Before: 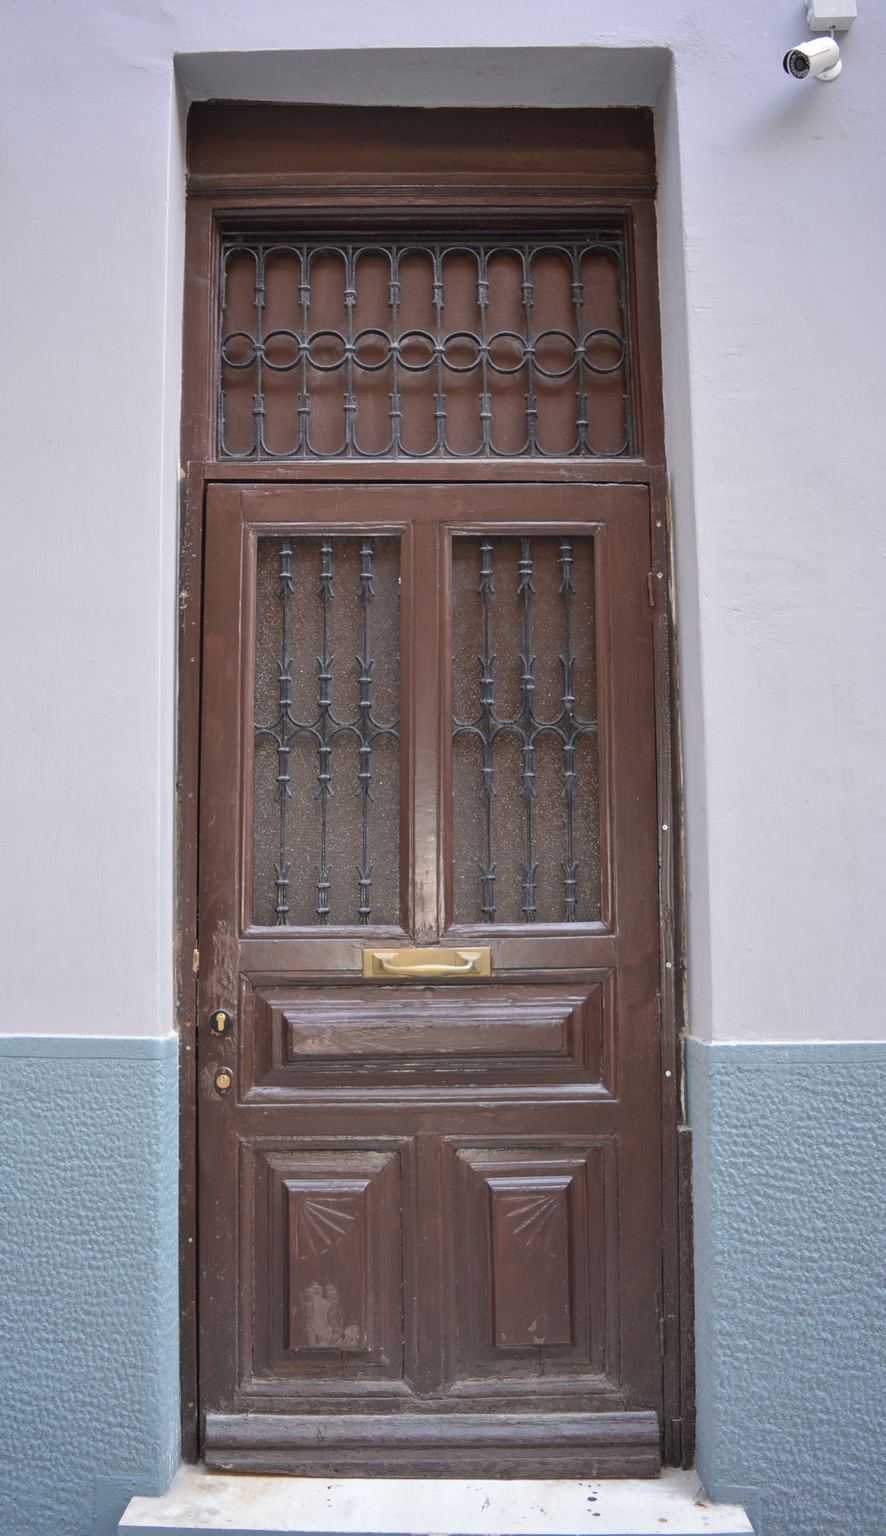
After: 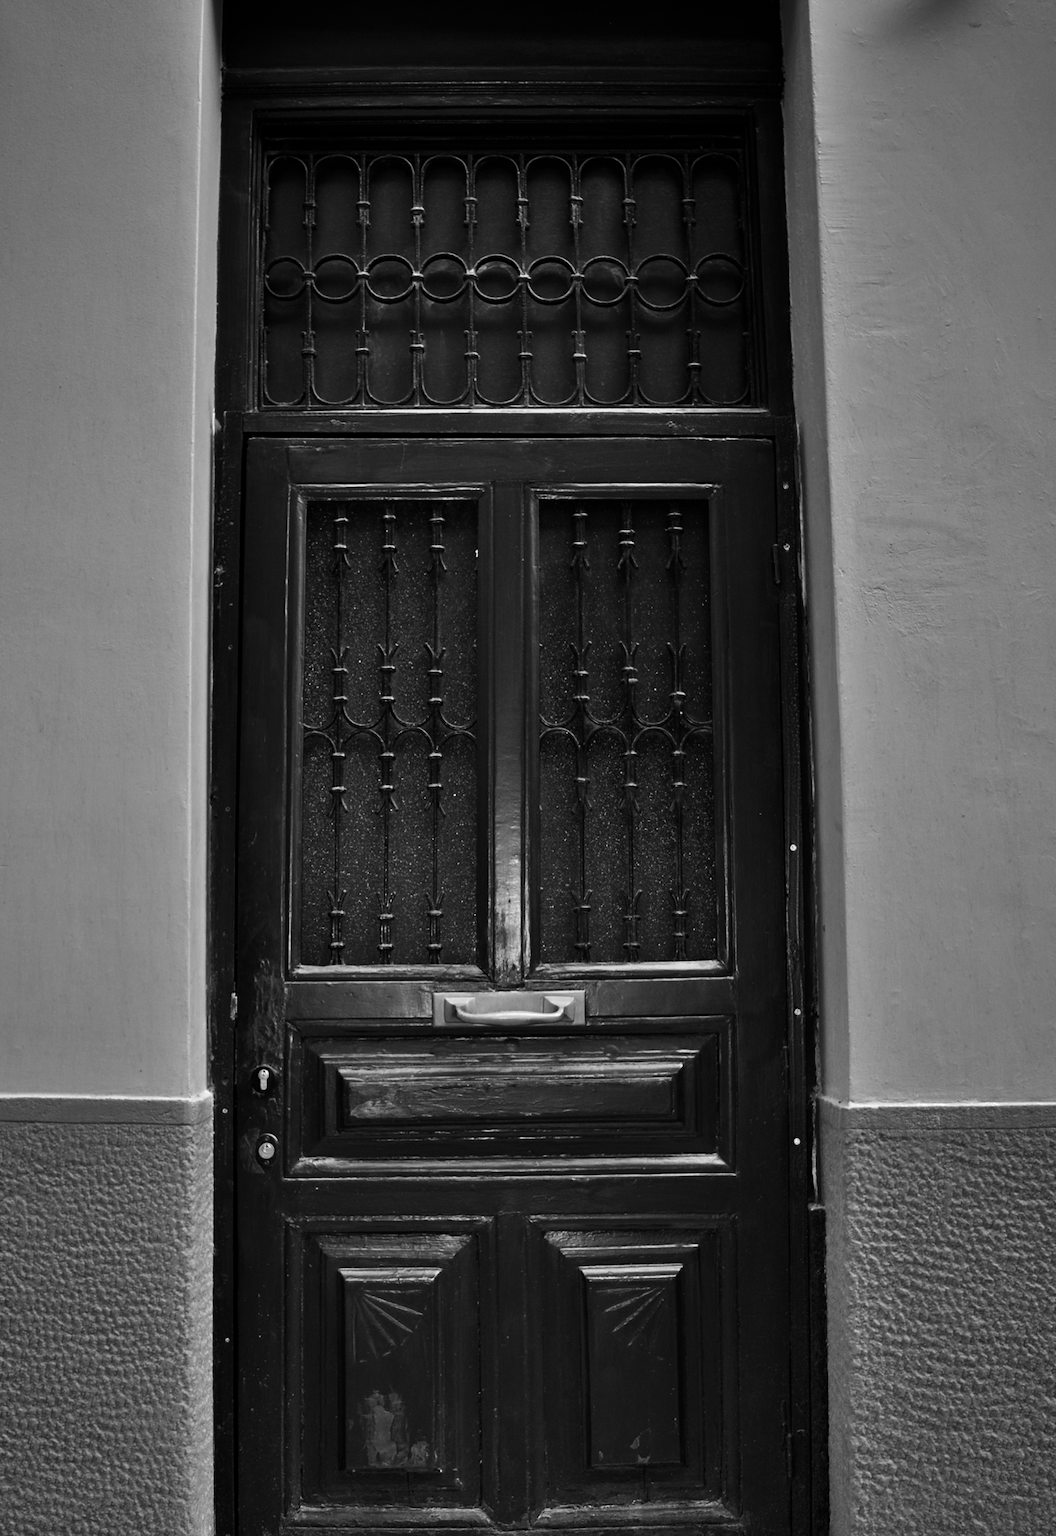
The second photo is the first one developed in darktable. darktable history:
crop: top 7.625%, bottom 8.027%
shadows and highlights: shadows 60, soften with gaussian
contrast brightness saturation: contrast 0.02, brightness -1, saturation -1
velvia: on, module defaults
